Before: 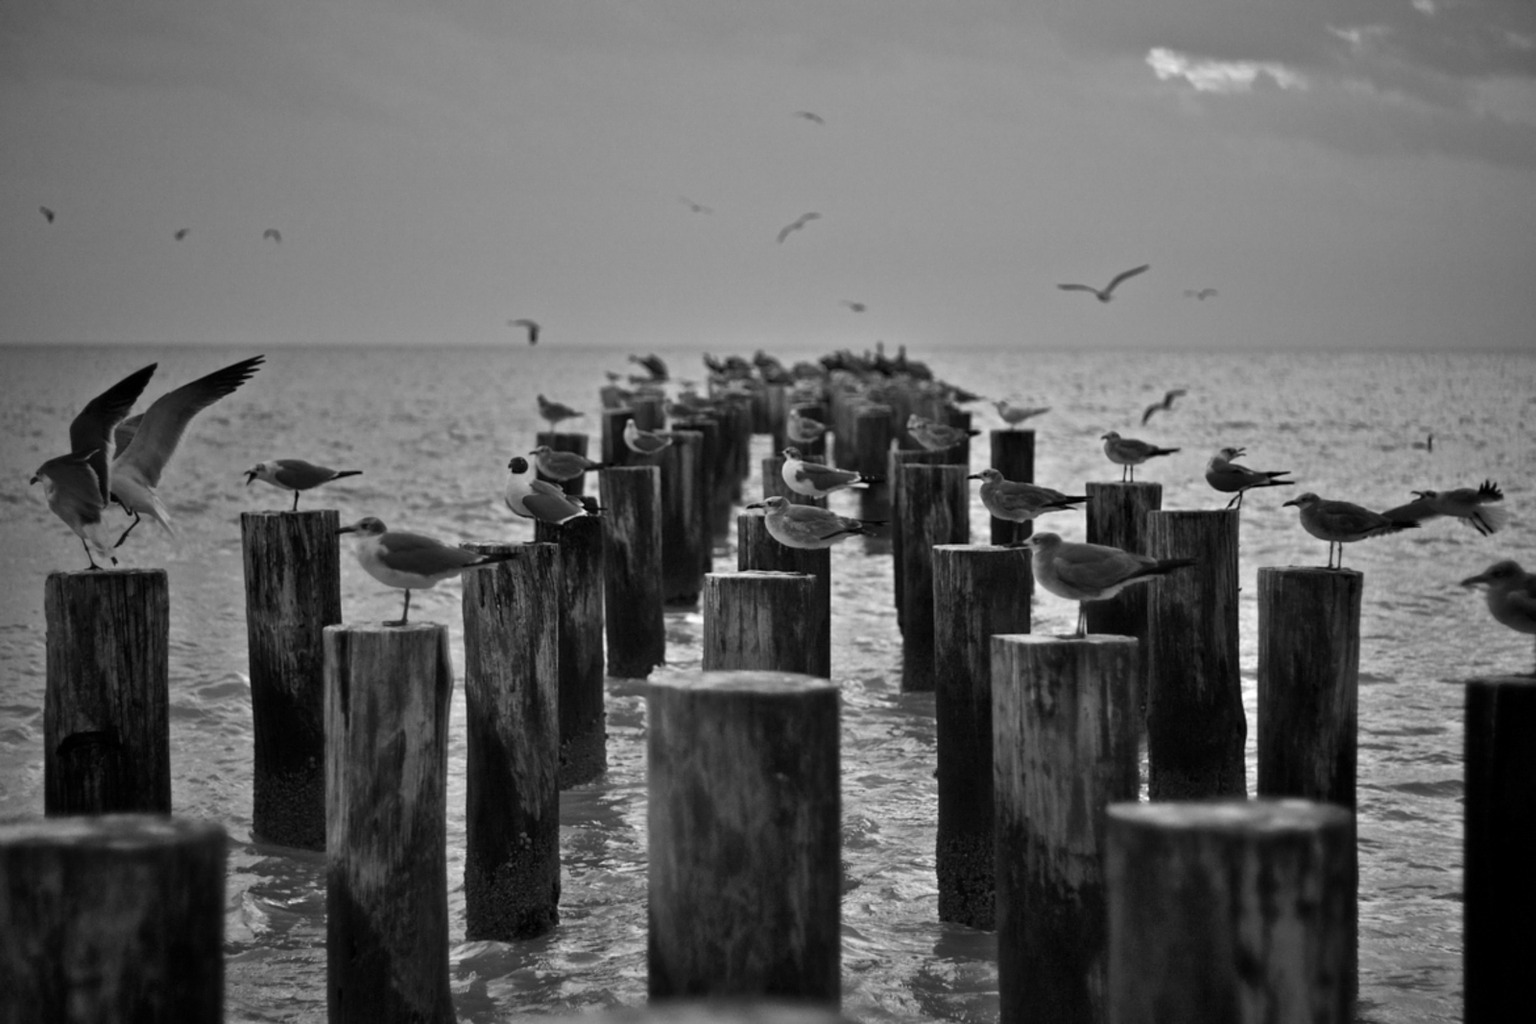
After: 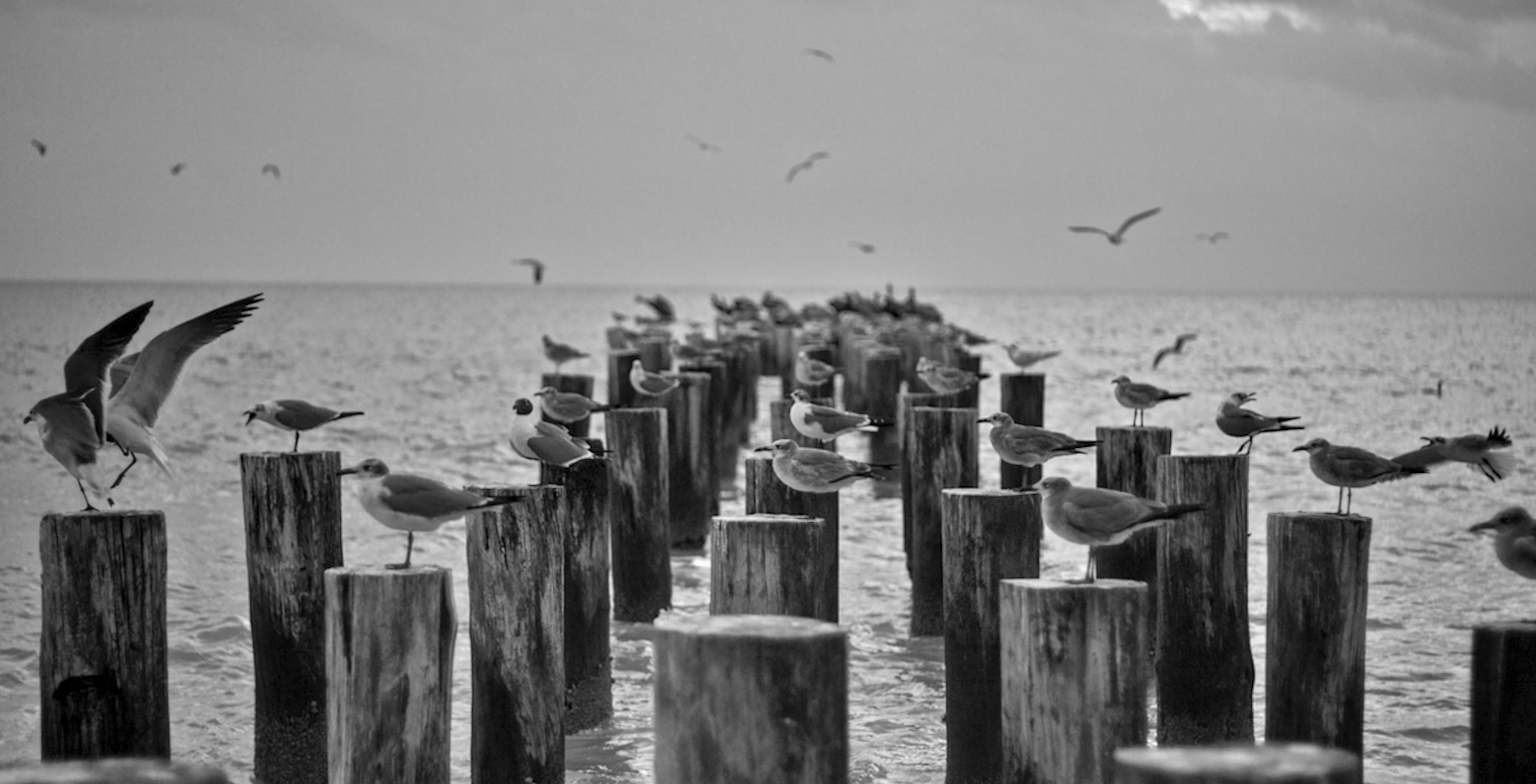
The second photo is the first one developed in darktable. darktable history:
monochrome: a 32, b 64, size 2.3
crop: top 5.667%, bottom 17.637%
rotate and perspective: rotation 0.174°, lens shift (vertical) 0.013, lens shift (horizontal) 0.019, shear 0.001, automatic cropping original format, crop left 0.007, crop right 0.991, crop top 0.016, crop bottom 0.997
velvia: strength 45%
local contrast: on, module defaults
contrast brightness saturation: brightness 0.18, saturation -0.5
